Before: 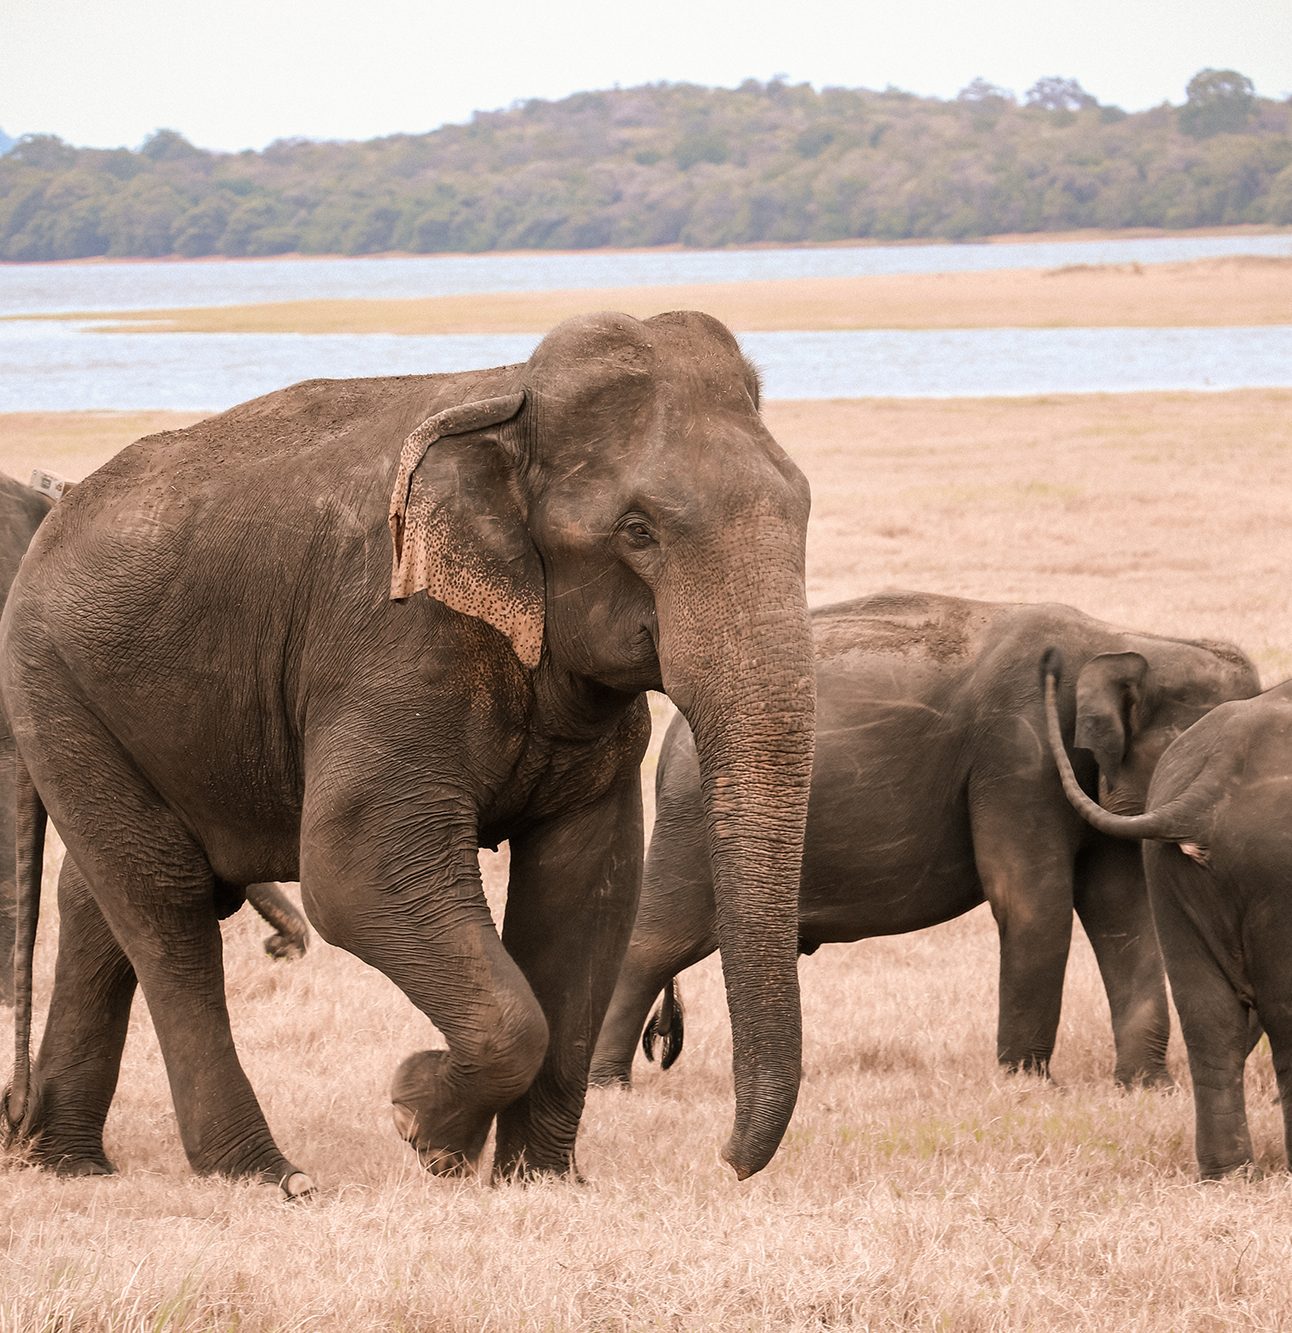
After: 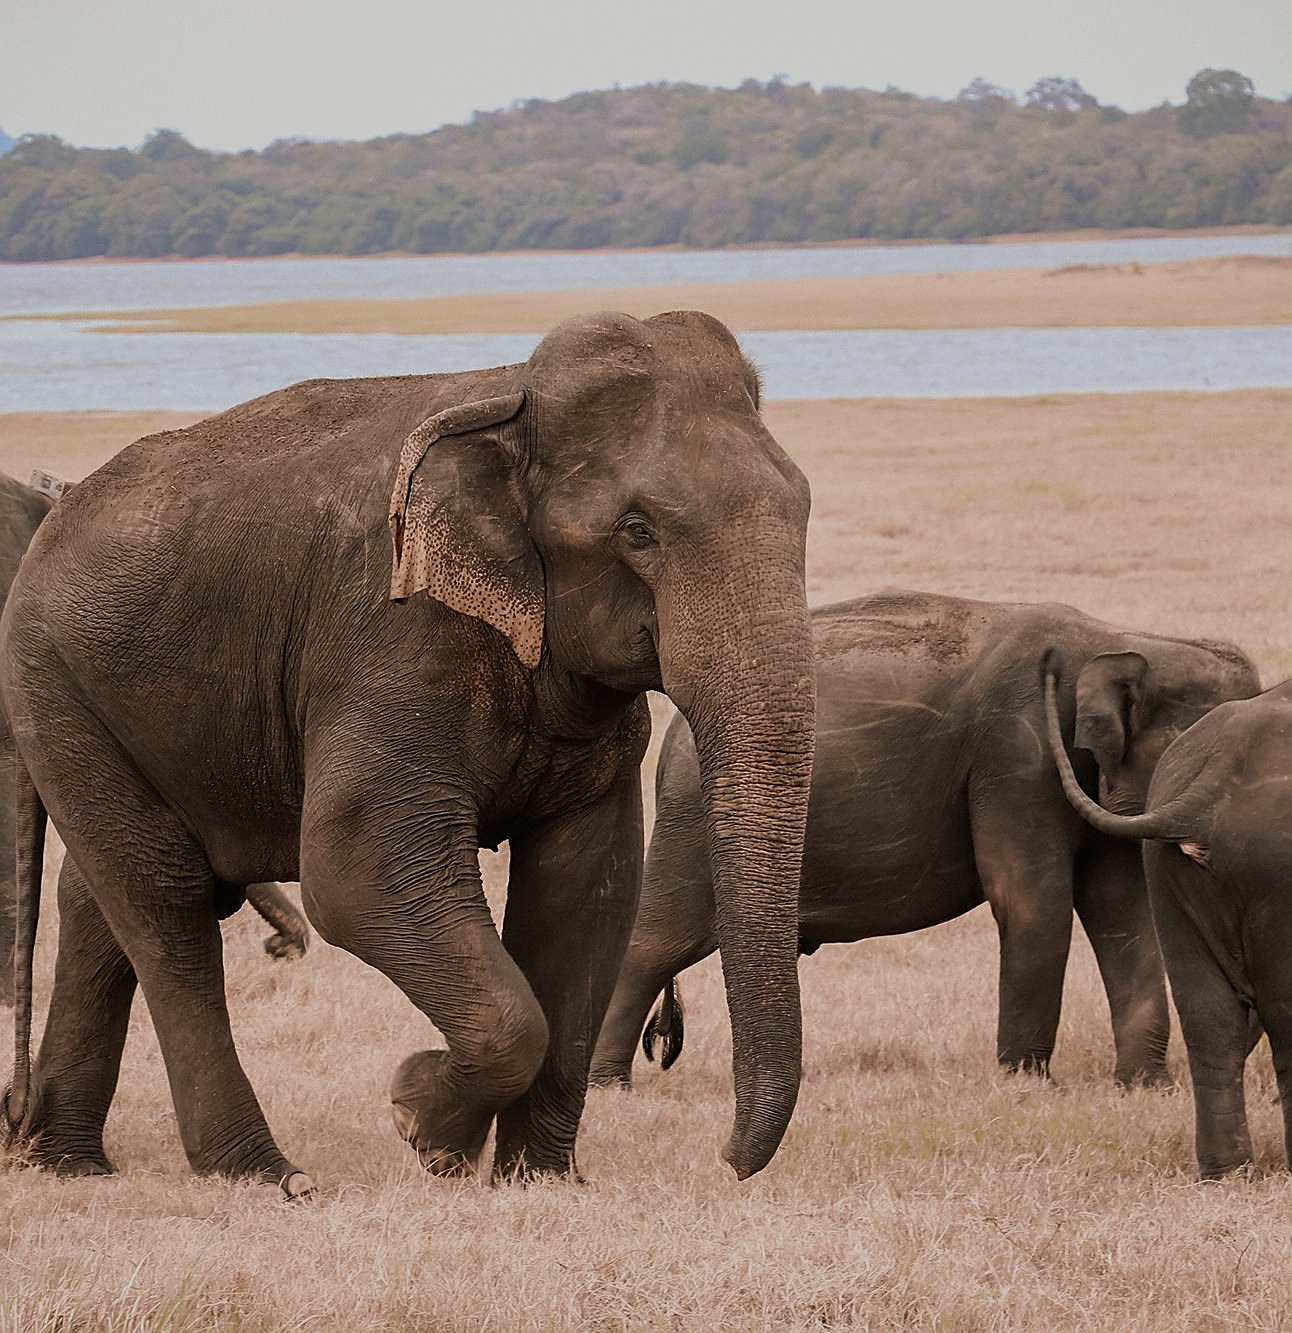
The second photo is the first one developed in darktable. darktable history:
exposure: black level correction 0, exposure -0.721 EV, compensate highlight preservation false
sharpen: on, module defaults
